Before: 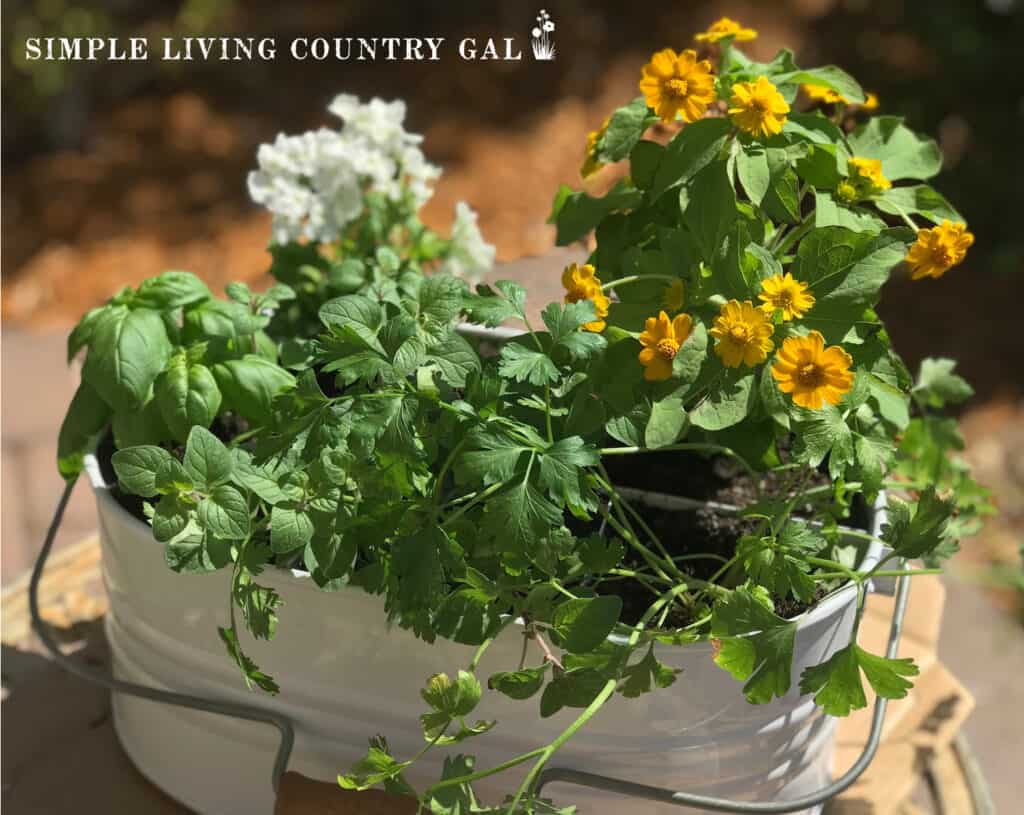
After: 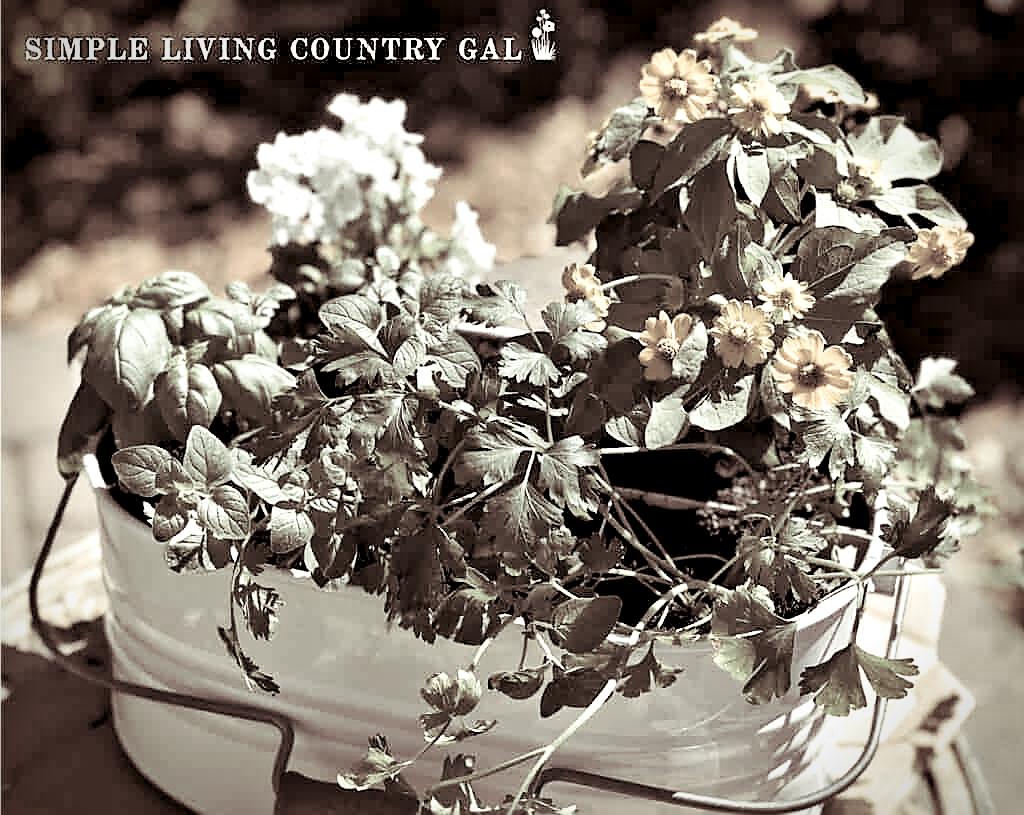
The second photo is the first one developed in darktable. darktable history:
exposure: exposure 0.2 EV, compensate highlight preservation false
shadows and highlights: shadows 32, highlights -32, soften with gaussian
tone curve: curves: ch0 [(0, 0) (0.004, 0.001) (0.133, 0.112) (0.325, 0.362) (0.832, 0.893) (1, 1)], color space Lab, linked channels, preserve colors none
contrast brightness saturation: brightness 0.18, saturation -0.5
vignetting: fall-off start 88.53%, fall-off radius 44.2%, saturation 0.376, width/height ratio 1.161
levels: levels [0.116, 0.574, 1]
color zones: curves: ch1 [(0, 0.831) (0.08, 0.771) (0.157, 0.268) (0.241, 0.207) (0.562, -0.005) (0.714, -0.013) (0.876, 0.01) (1, 0.831)]
split-toning: shadows › saturation 0.24, highlights › hue 54°, highlights › saturation 0.24
contrast equalizer: octaves 7, y [[0.528, 0.548, 0.563, 0.562, 0.546, 0.526], [0.55 ×6], [0 ×6], [0 ×6], [0 ×6]]
color correction: highlights a* -5.3, highlights b* 9.8, shadows a* 9.8, shadows b* 24.26
local contrast: mode bilateral grid, contrast 25, coarseness 60, detail 151%, midtone range 0.2
sharpen: radius 1.4, amount 1.25, threshold 0.7
